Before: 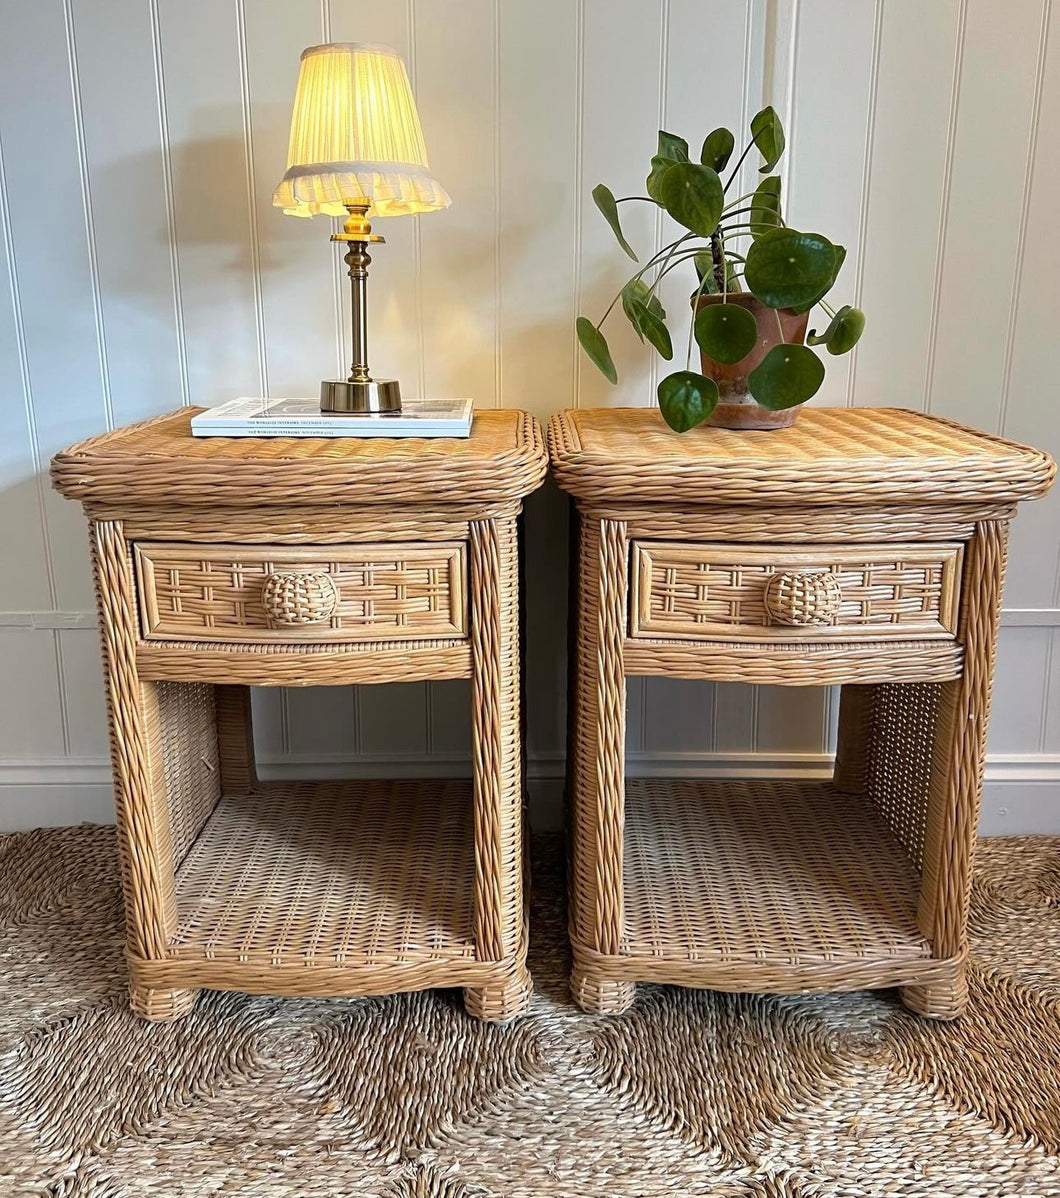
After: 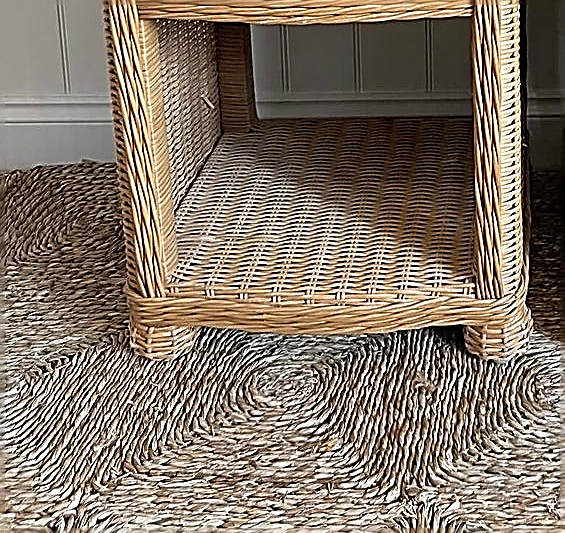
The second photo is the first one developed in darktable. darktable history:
crop and rotate: top 55.275%, right 46.621%, bottom 0.212%
shadows and highlights: soften with gaussian
sharpen: amount 1.855
